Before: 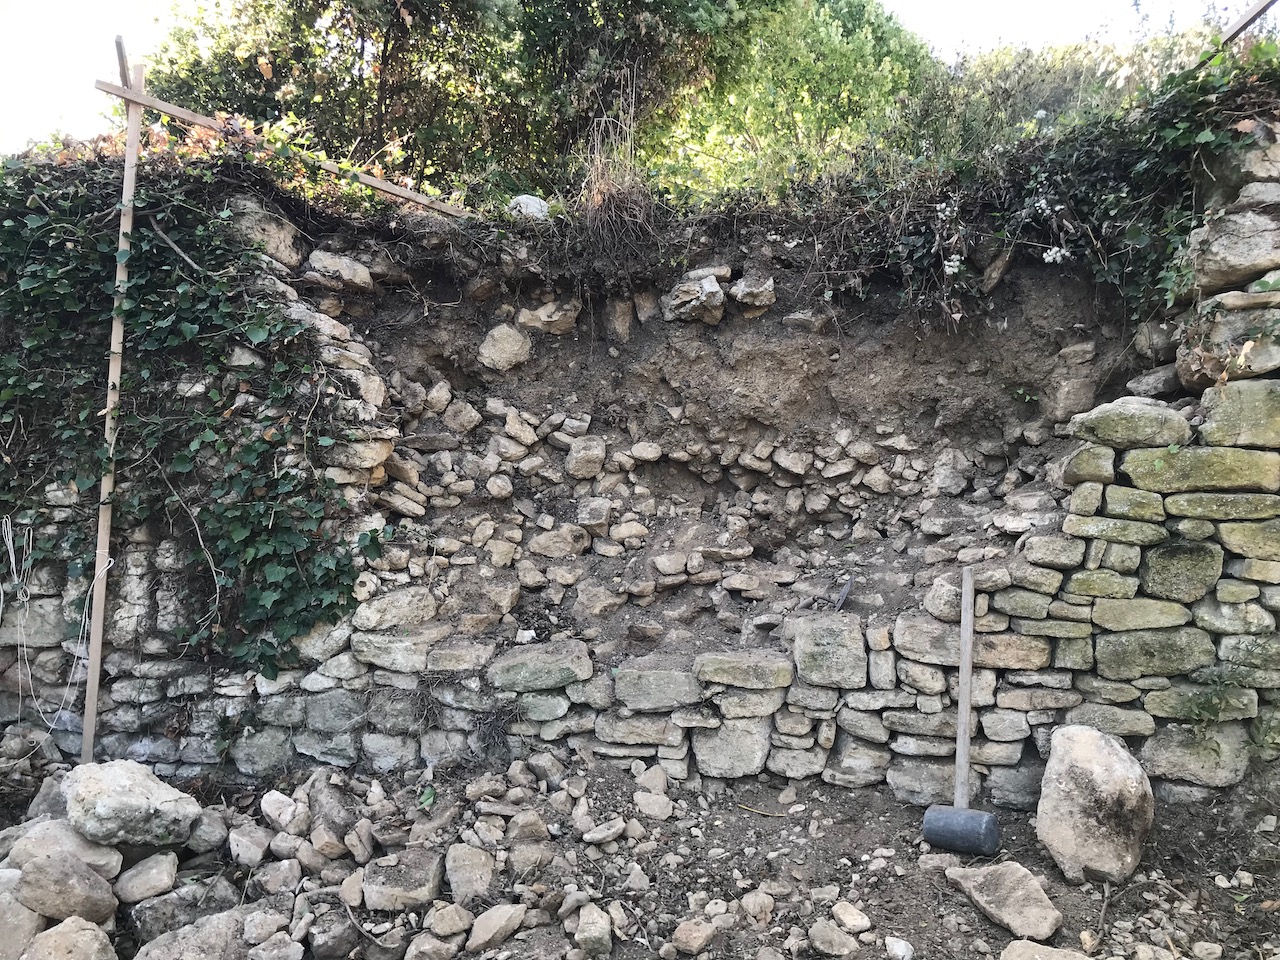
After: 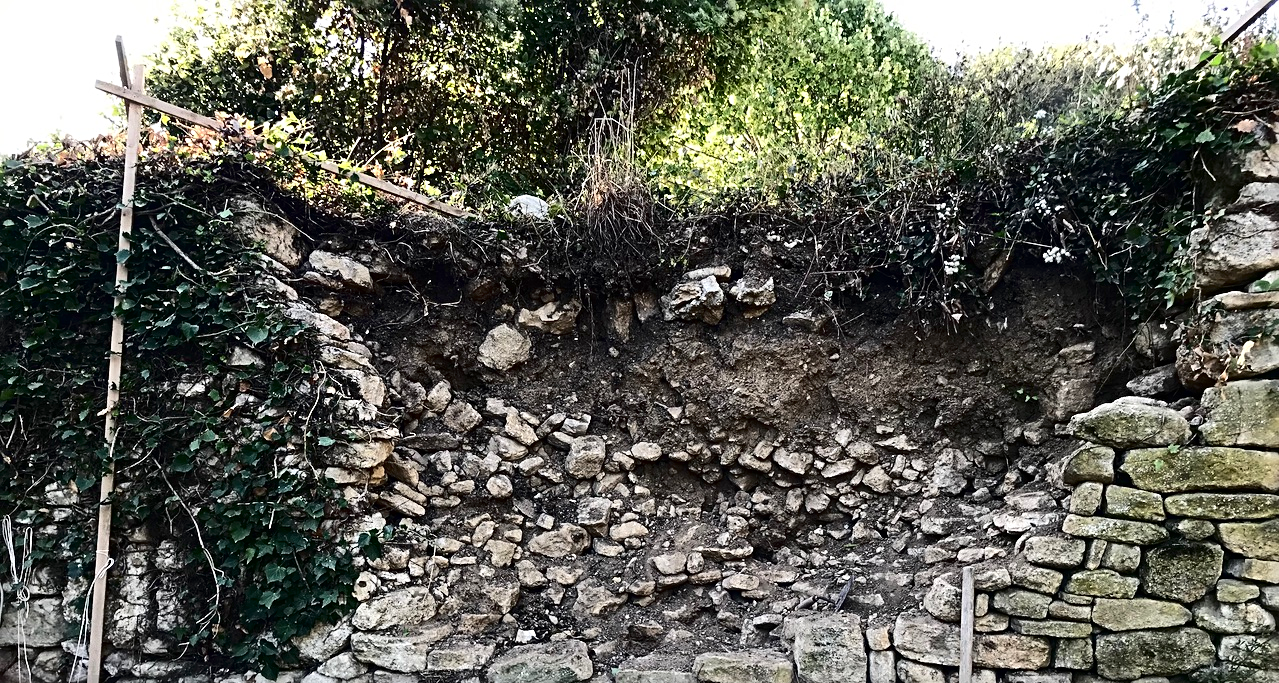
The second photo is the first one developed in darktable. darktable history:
sharpen: radius 3.137
contrast brightness saturation: contrast 0.241, brightness -0.229, saturation 0.137
crop: right 0.001%, bottom 28.797%
